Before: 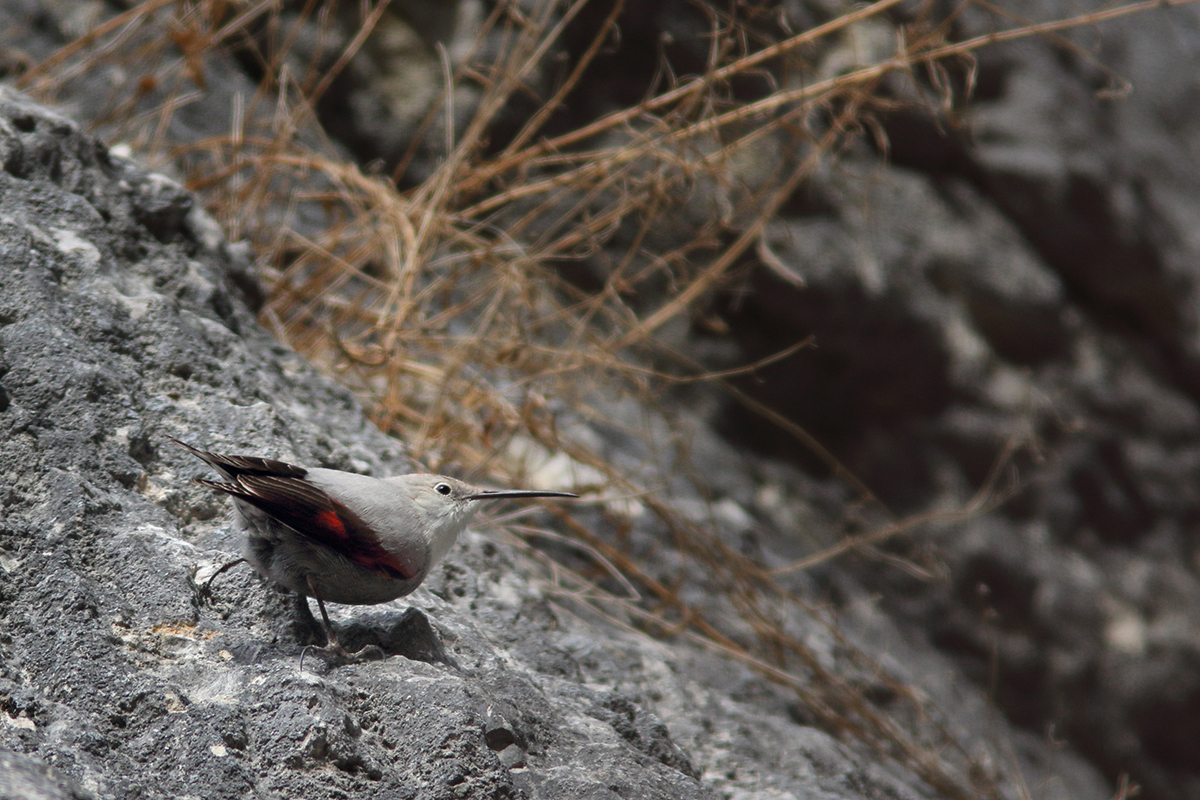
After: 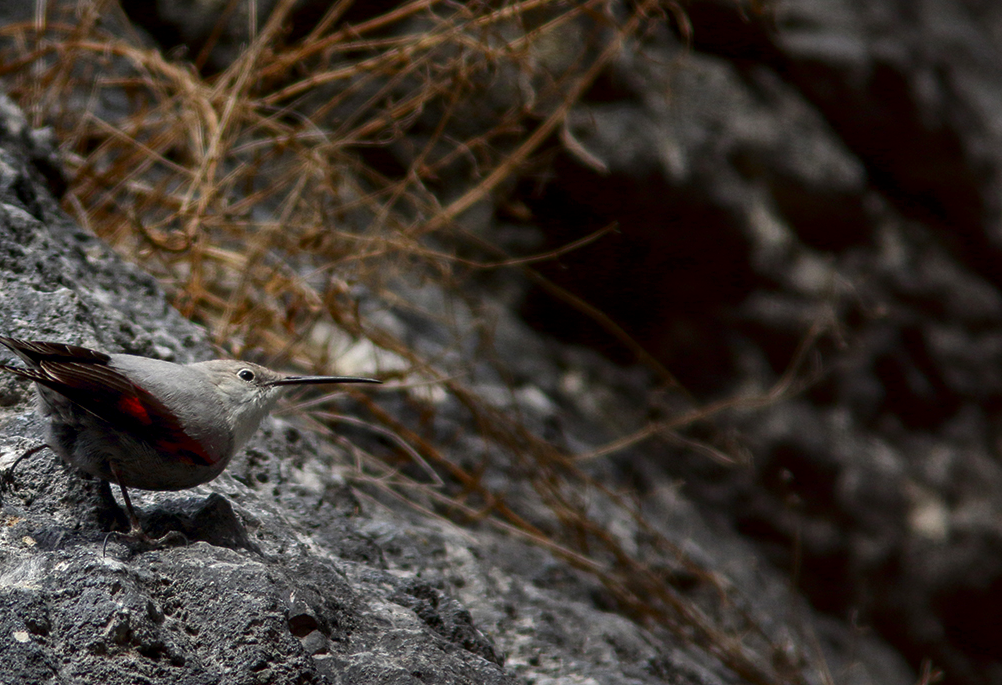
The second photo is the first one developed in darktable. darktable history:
contrast brightness saturation: brightness -0.254, saturation 0.199
local contrast: on, module defaults
crop: left 16.456%, top 14.367%
